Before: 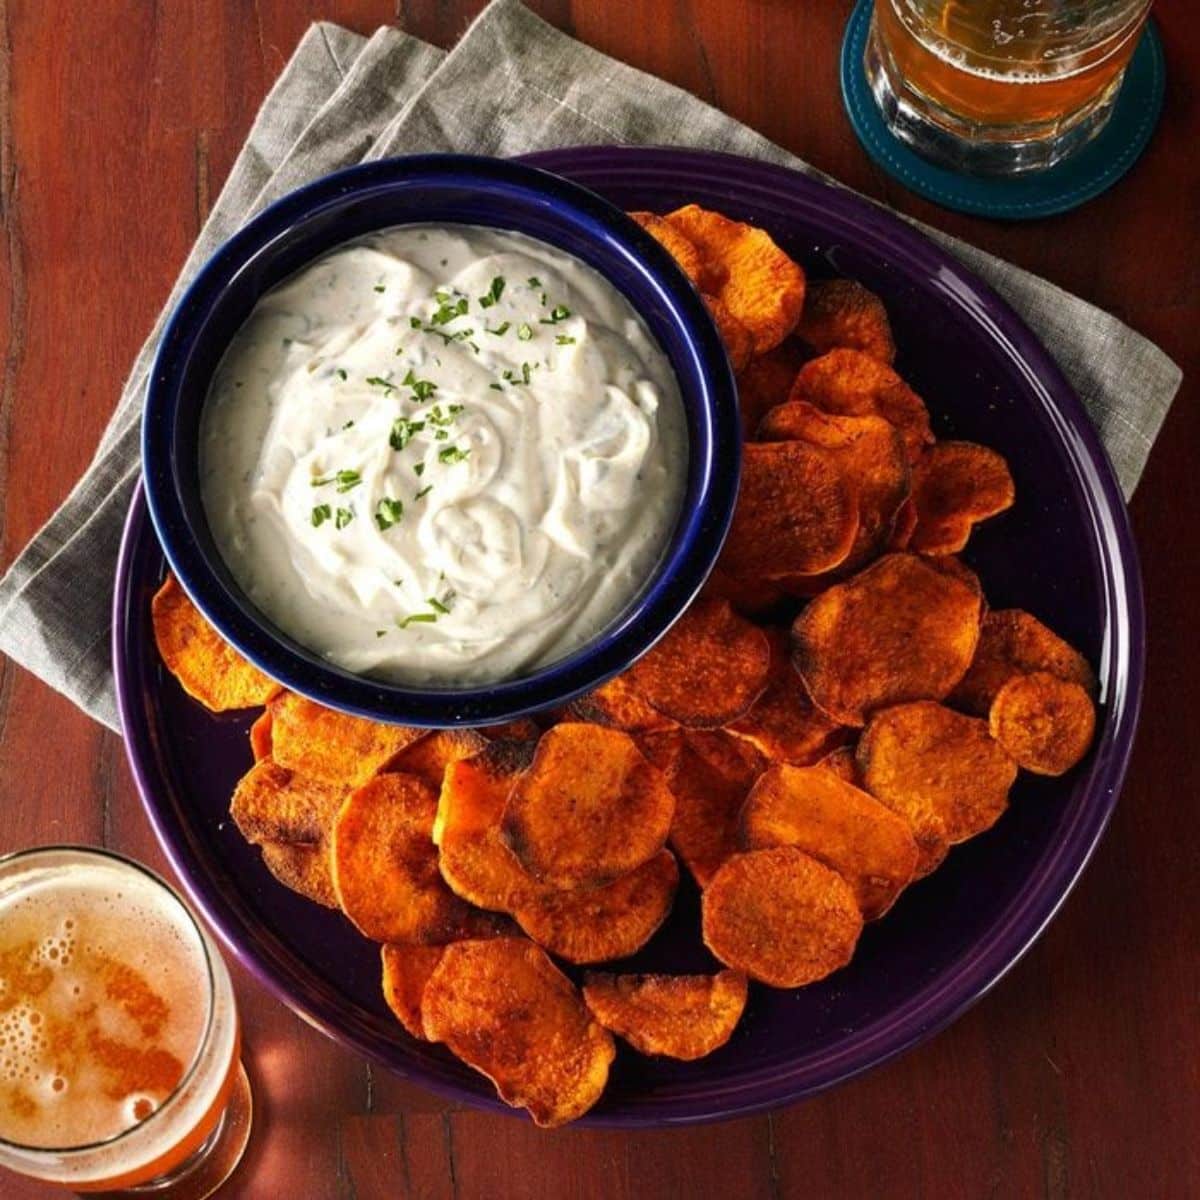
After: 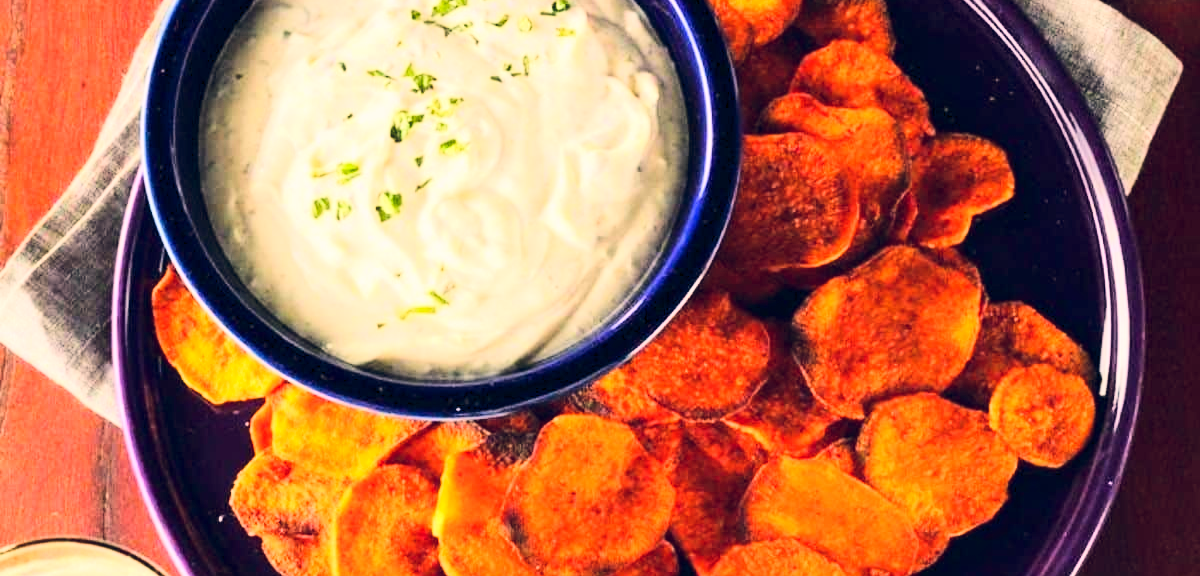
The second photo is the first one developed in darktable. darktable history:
base curve: curves: ch0 [(0, 0) (0.579, 0.807) (1, 1)]
crop and rotate: top 25.736%, bottom 26.254%
tone equalizer: -7 EV 0.16 EV, -6 EV 0.582 EV, -5 EV 1.13 EV, -4 EV 1.34 EV, -3 EV 1.12 EV, -2 EV 0.6 EV, -1 EV 0.161 EV, edges refinement/feathering 500, mask exposure compensation -1.57 EV, preserve details no
color balance rgb: highlights gain › chroma 3.718%, highlights gain › hue 59.53°, global offset › chroma 0.093%, global offset › hue 253.06°, perceptual saturation grading › global saturation 0.568%, perceptual saturation grading › mid-tones 11.418%, perceptual brilliance grading › global brilliance 2.628%, perceptual brilliance grading › highlights -3.112%, perceptual brilliance grading › shadows 2.658%, global vibrance 20%
